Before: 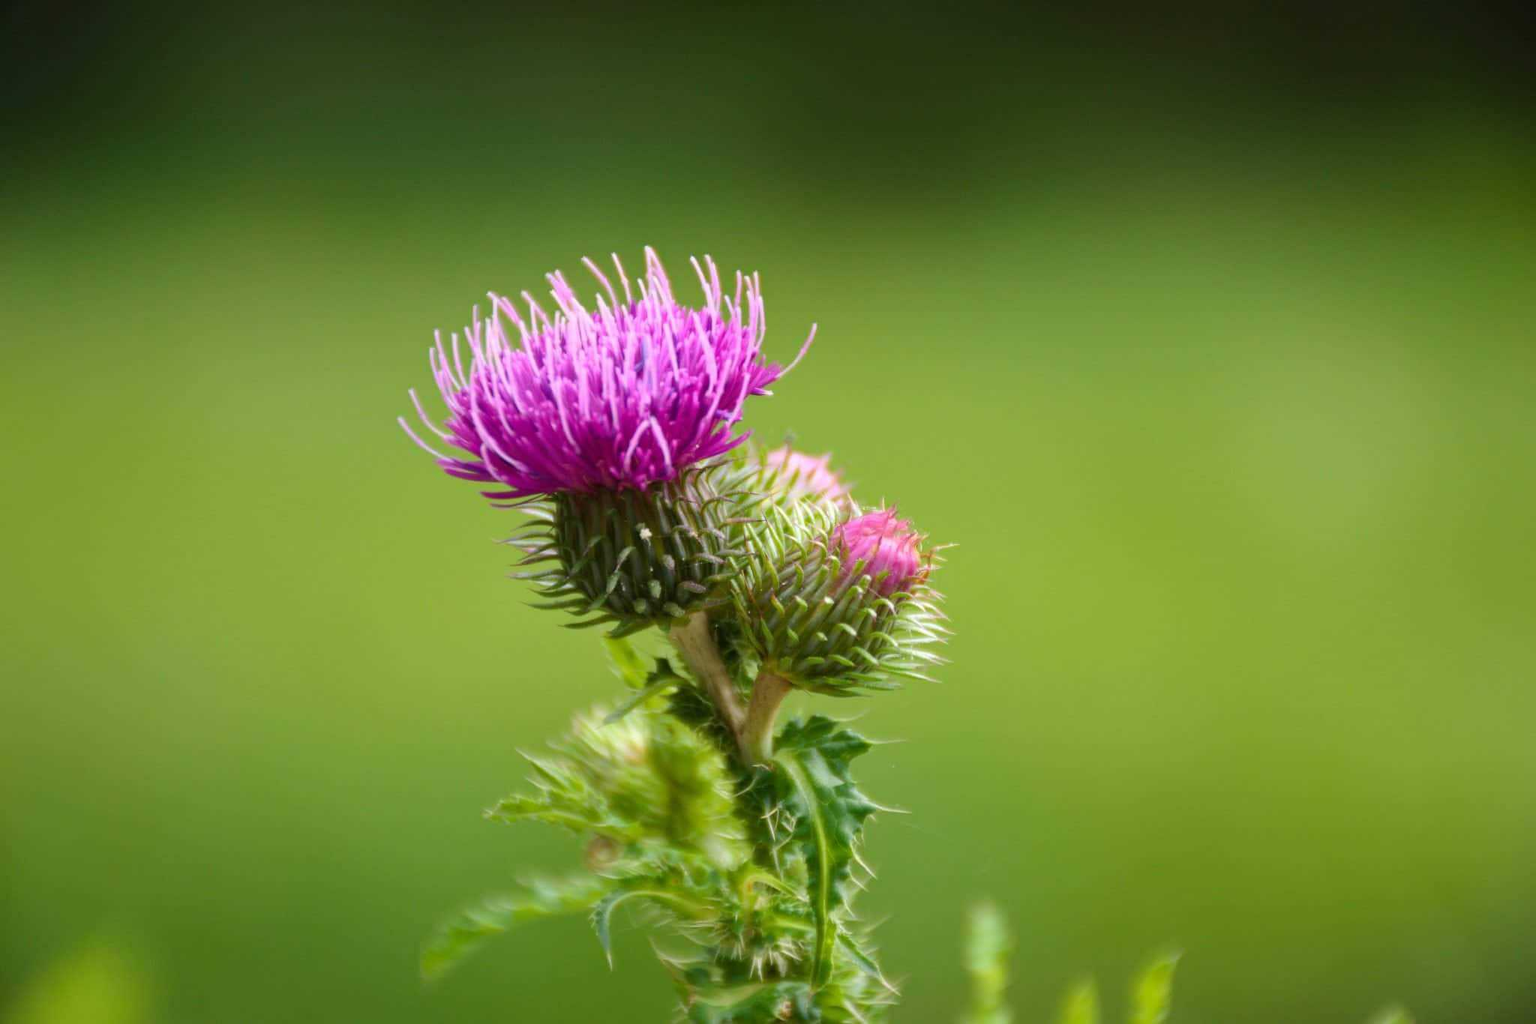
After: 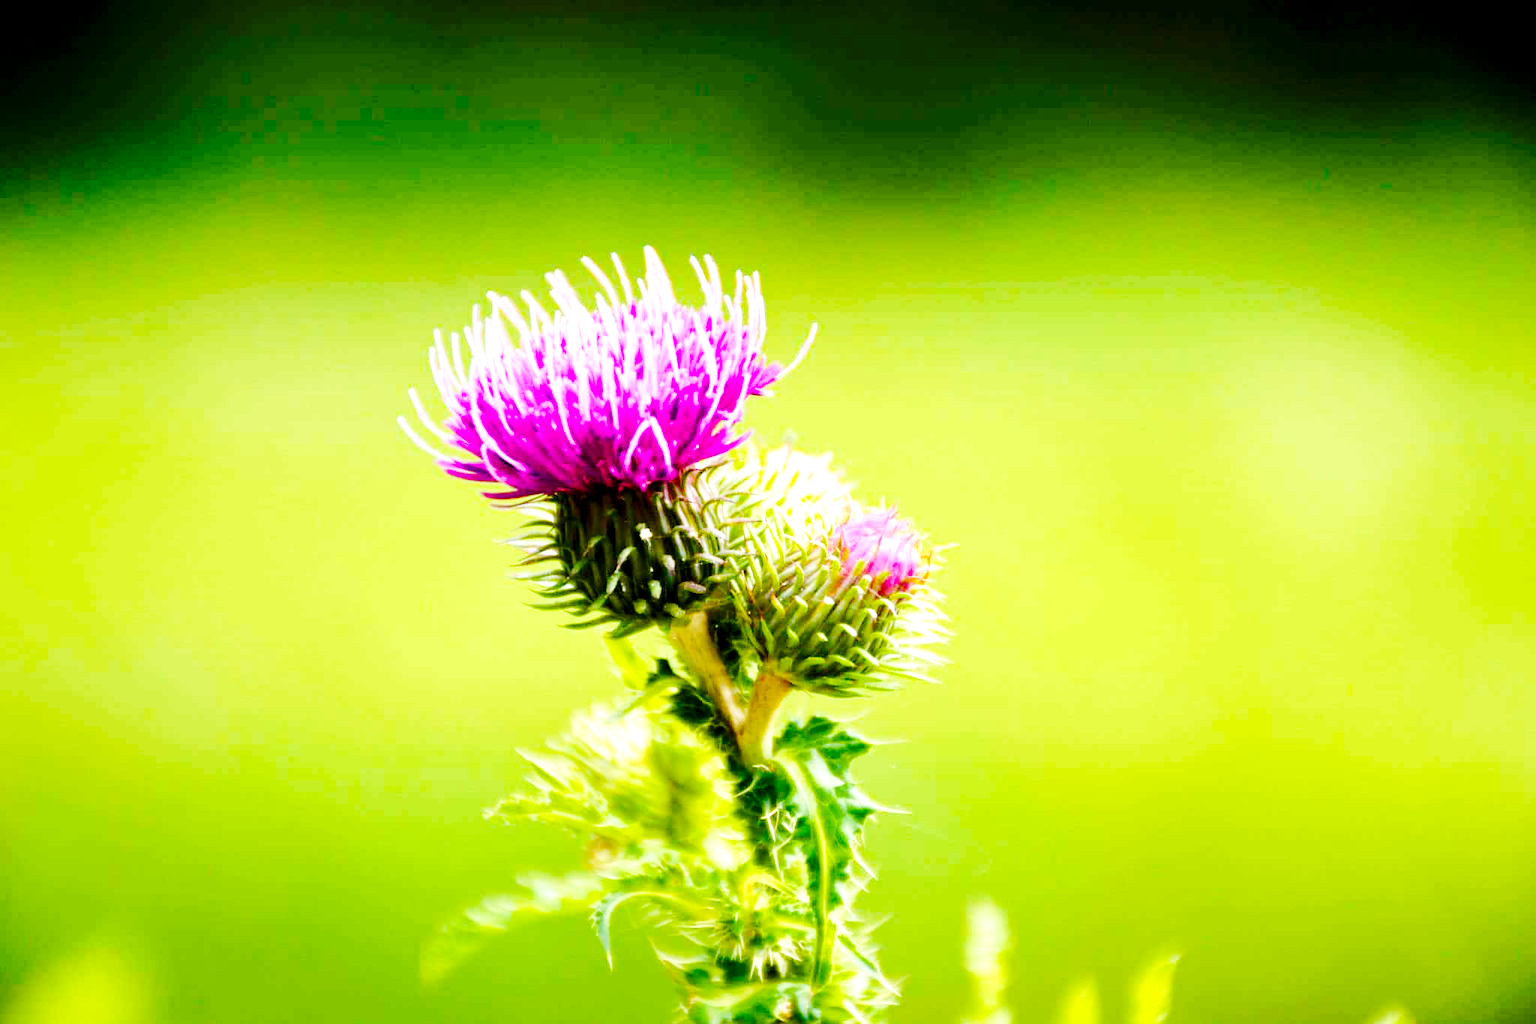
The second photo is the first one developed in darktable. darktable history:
exposure: black level correction 0.01, exposure 1 EV, compensate highlight preservation false
color balance rgb: global offset › luminance -0.51%, perceptual saturation grading › global saturation 27.53%, perceptual saturation grading › highlights -25%, perceptual saturation grading › shadows 25%, perceptual brilliance grading › highlights 6.62%, perceptual brilliance grading › mid-tones 17.07%, perceptual brilliance grading › shadows -5.23%
base curve: curves: ch0 [(0, 0) (0.036, 0.025) (0.121, 0.166) (0.206, 0.329) (0.605, 0.79) (1, 1)], preserve colors none
